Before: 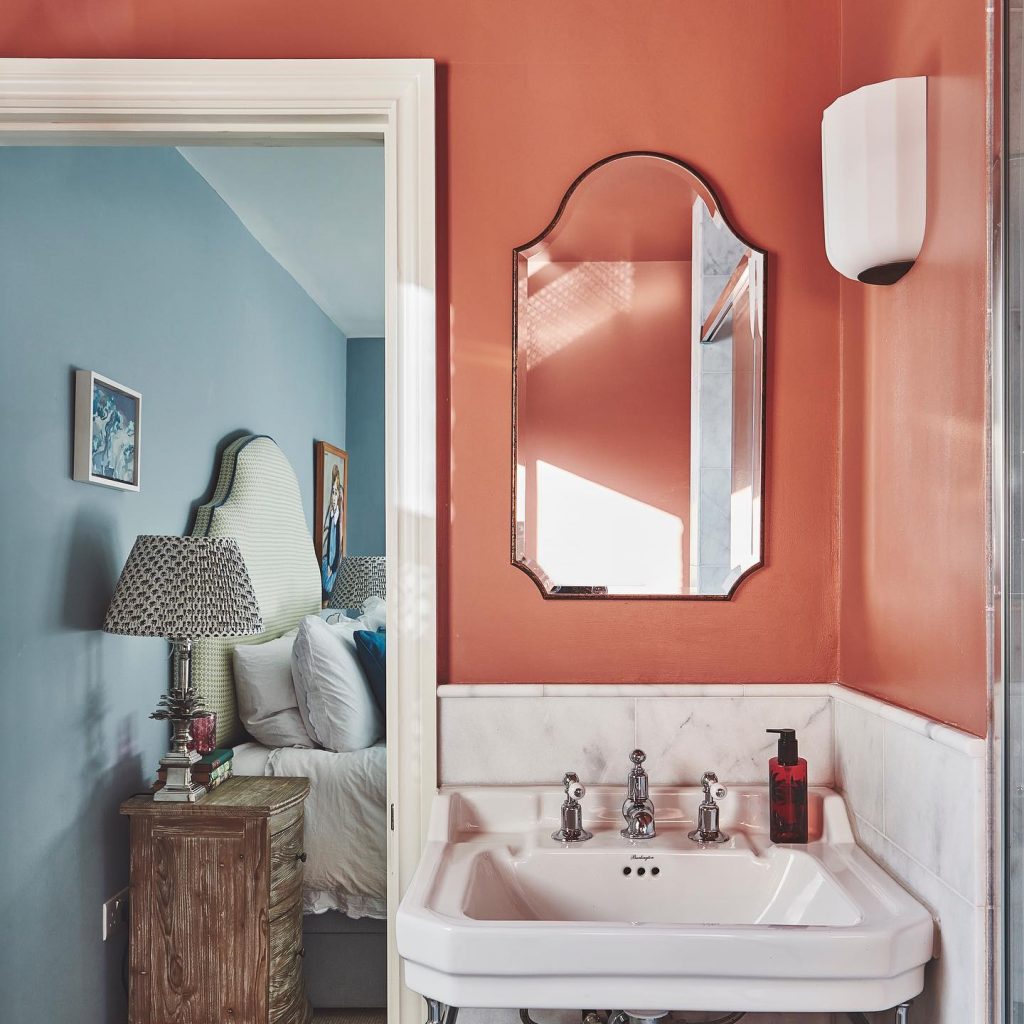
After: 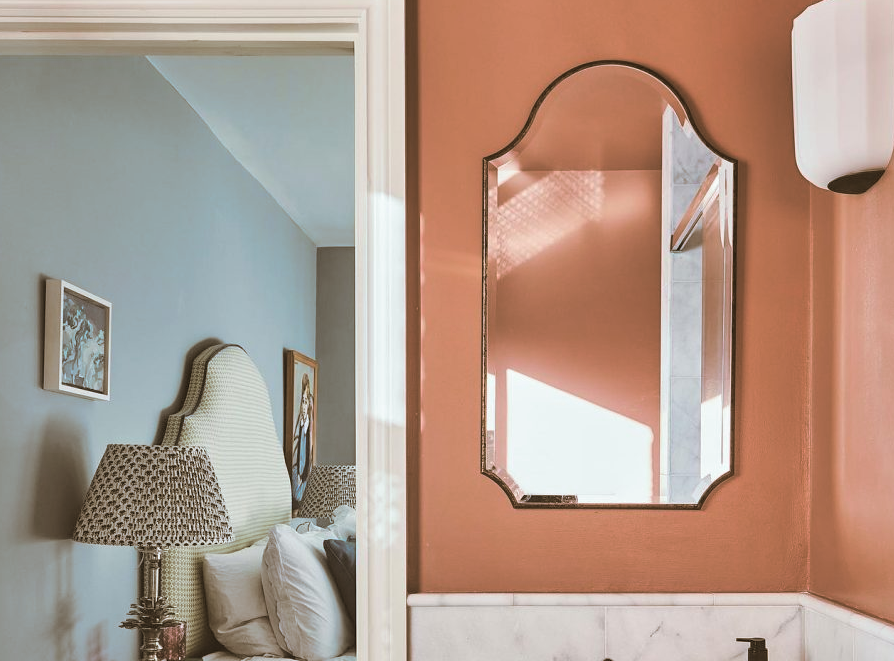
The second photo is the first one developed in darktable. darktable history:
crop: left 3.015%, top 8.969%, right 9.647%, bottom 26.457%
split-toning: shadows › hue 37.98°, highlights › hue 185.58°, balance -55.261
